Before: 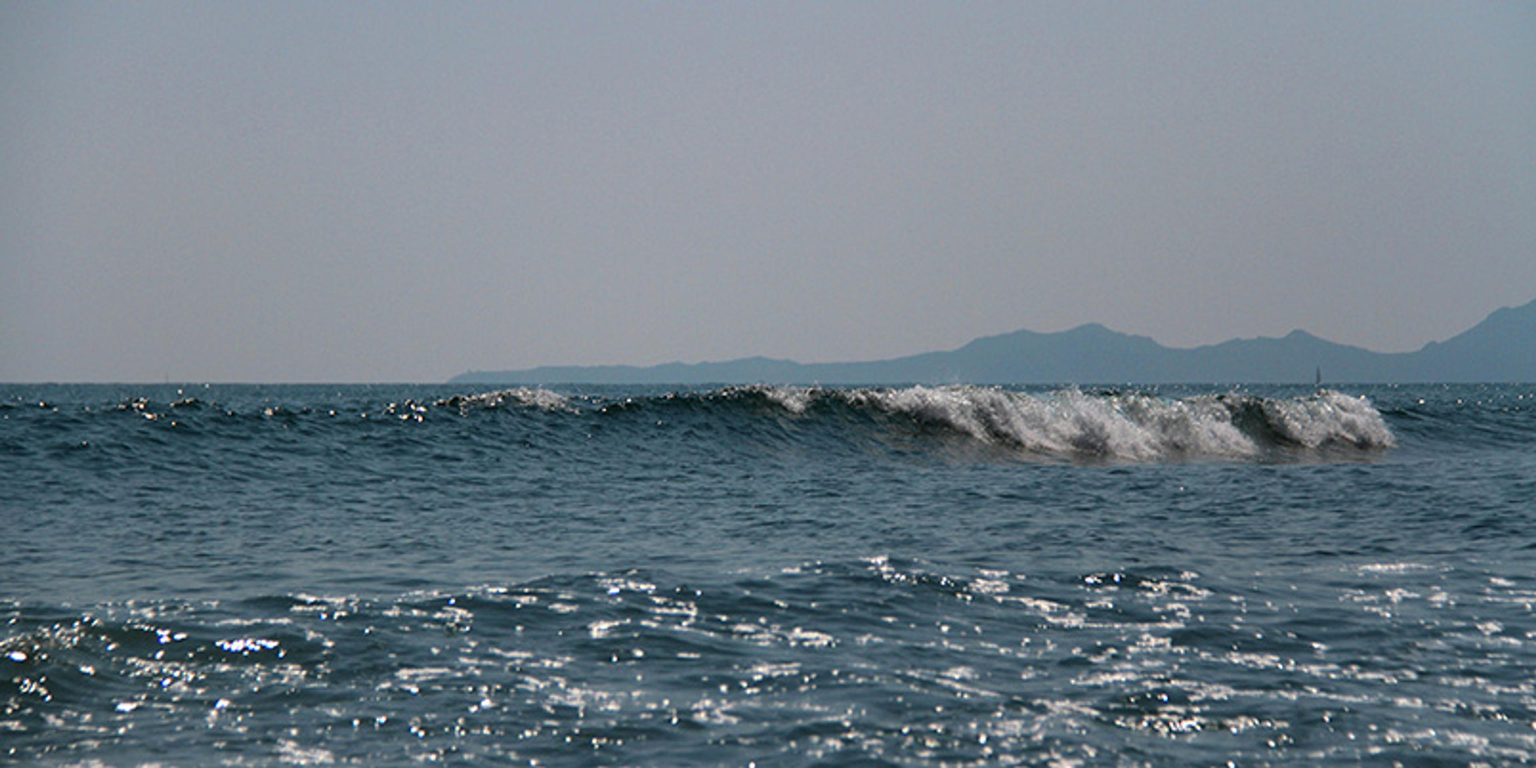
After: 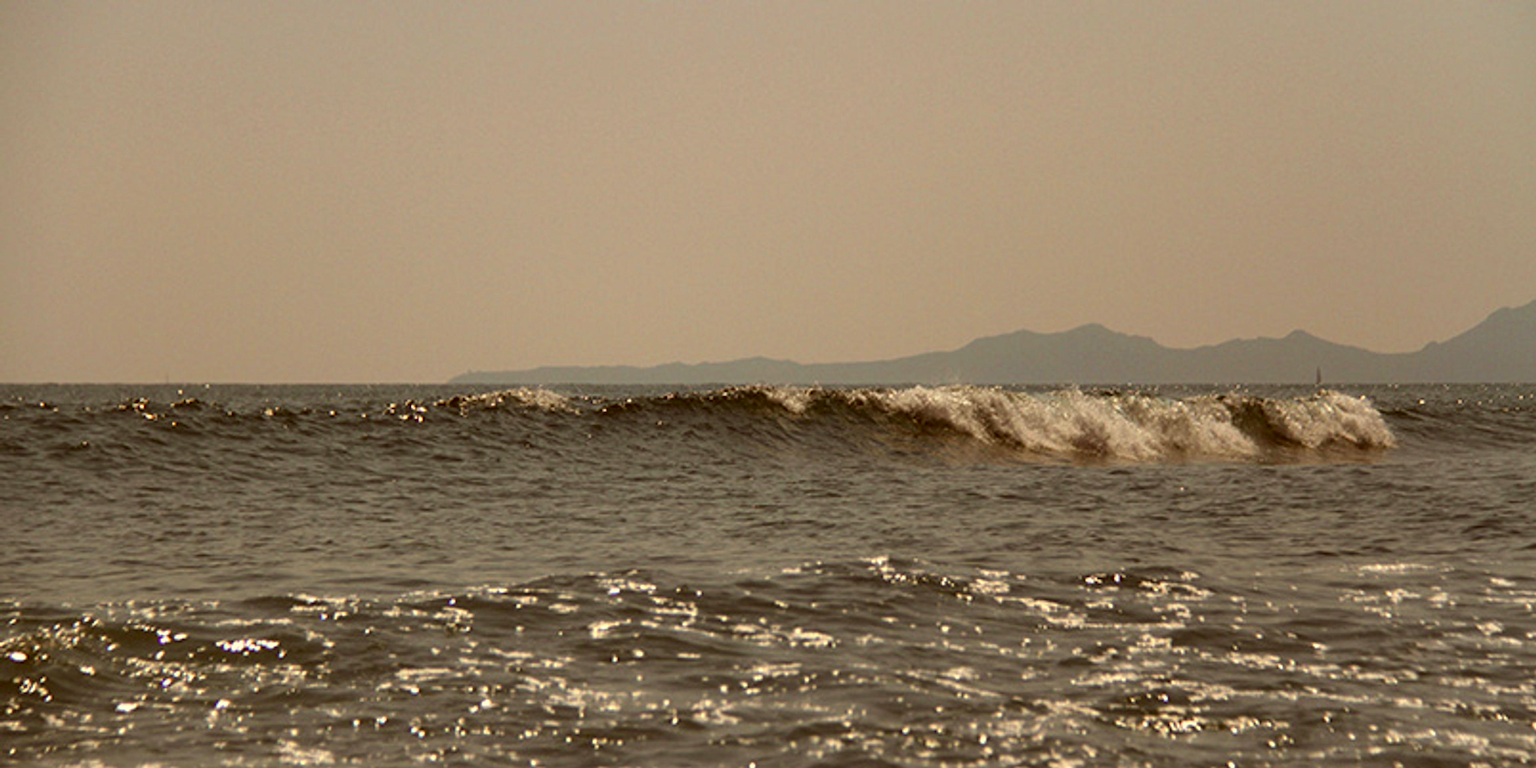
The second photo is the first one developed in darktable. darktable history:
exposure: exposure 0.123 EV, compensate highlight preservation false
color correction: highlights a* 1.12, highlights b* 23.77, shadows a* 16.16, shadows b* 25.02
